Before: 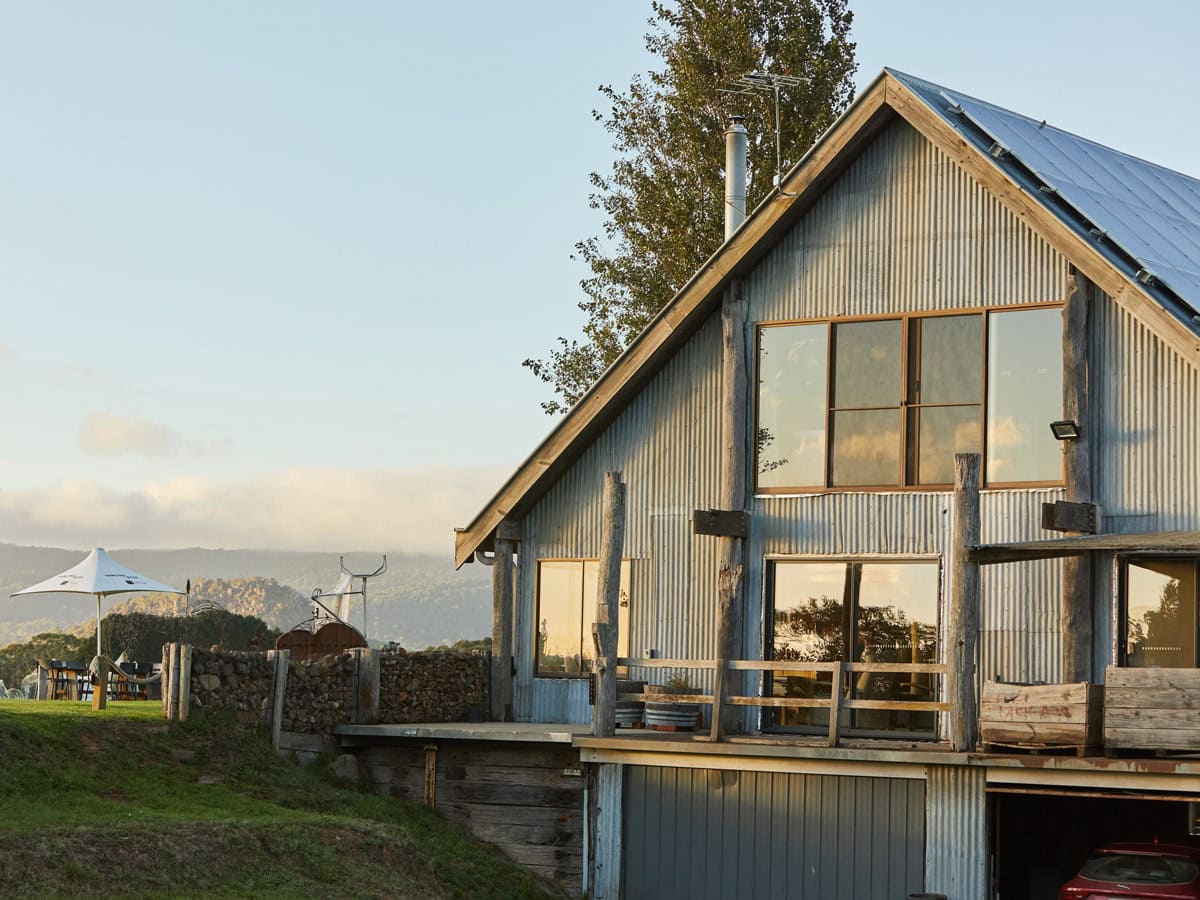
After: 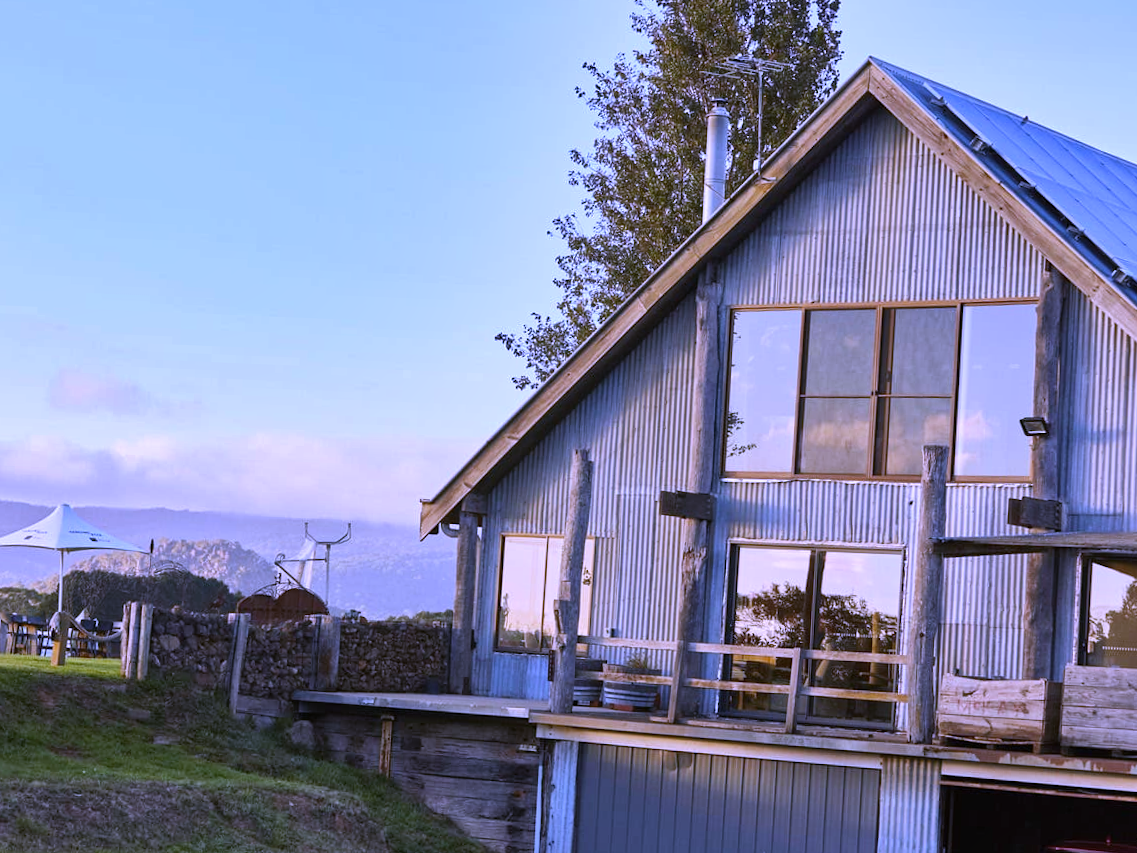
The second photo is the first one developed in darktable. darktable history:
crop and rotate: angle -2.38°
shadows and highlights: low approximation 0.01, soften with gaussian
white balance: red 0.98, blue 1.61
